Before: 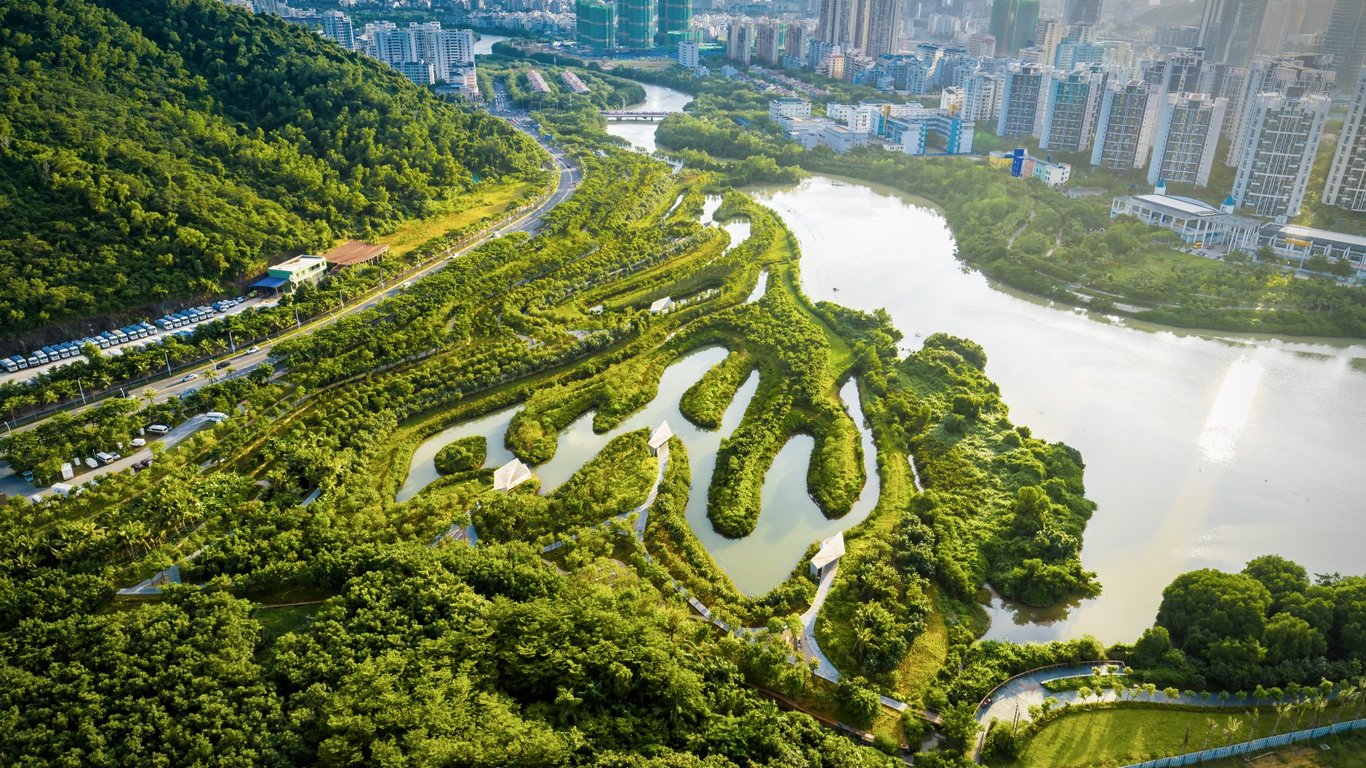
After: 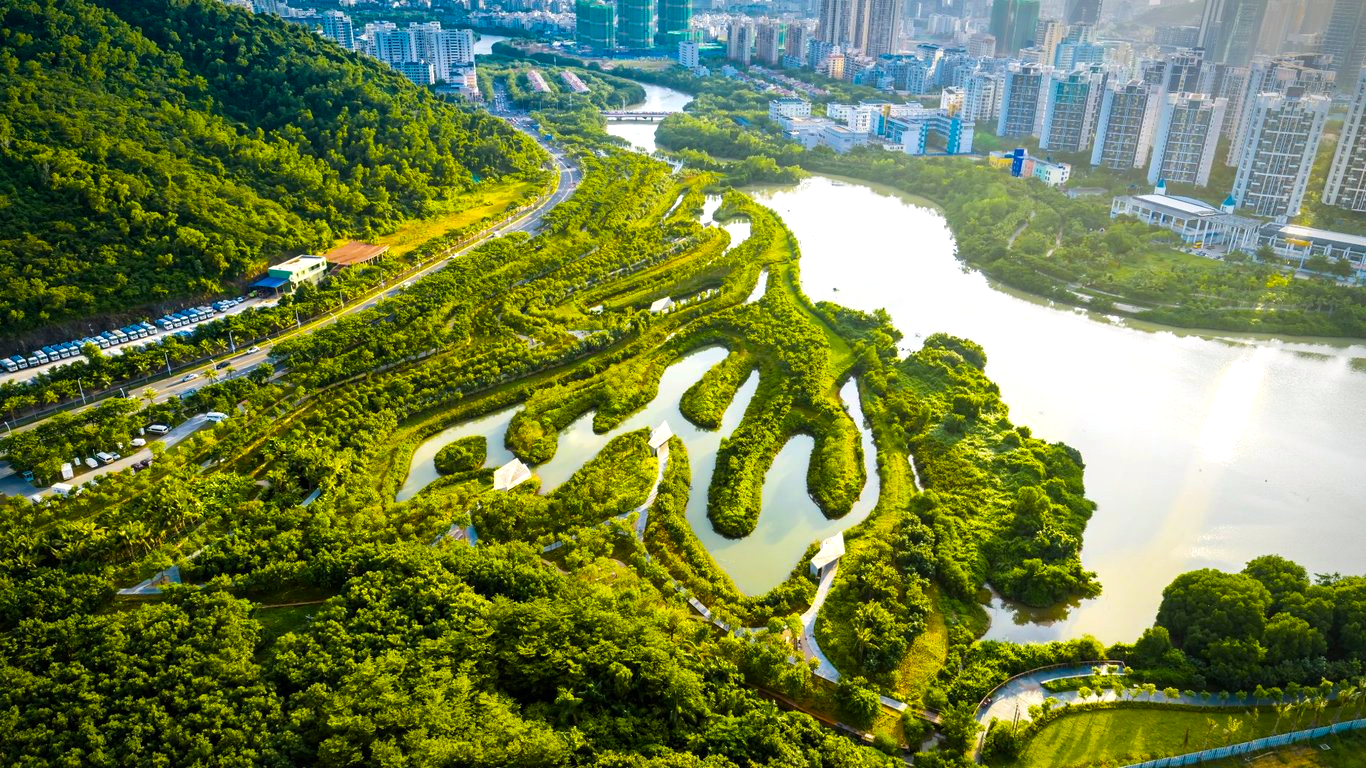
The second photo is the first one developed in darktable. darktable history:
color balance rgb: shadows lift › luminance -10.385%, highlights gain › chroma 0.118%, highlights gain › hue 331.94°, perceptual saturation grading › global saturation 31.126%, perceptual brilliance grading › highlights 7.772%, perceptual brilliance grading › mid-tones 2.95%, perceptual brilliance grading › shadows 1.418%, global vibrance 20%
